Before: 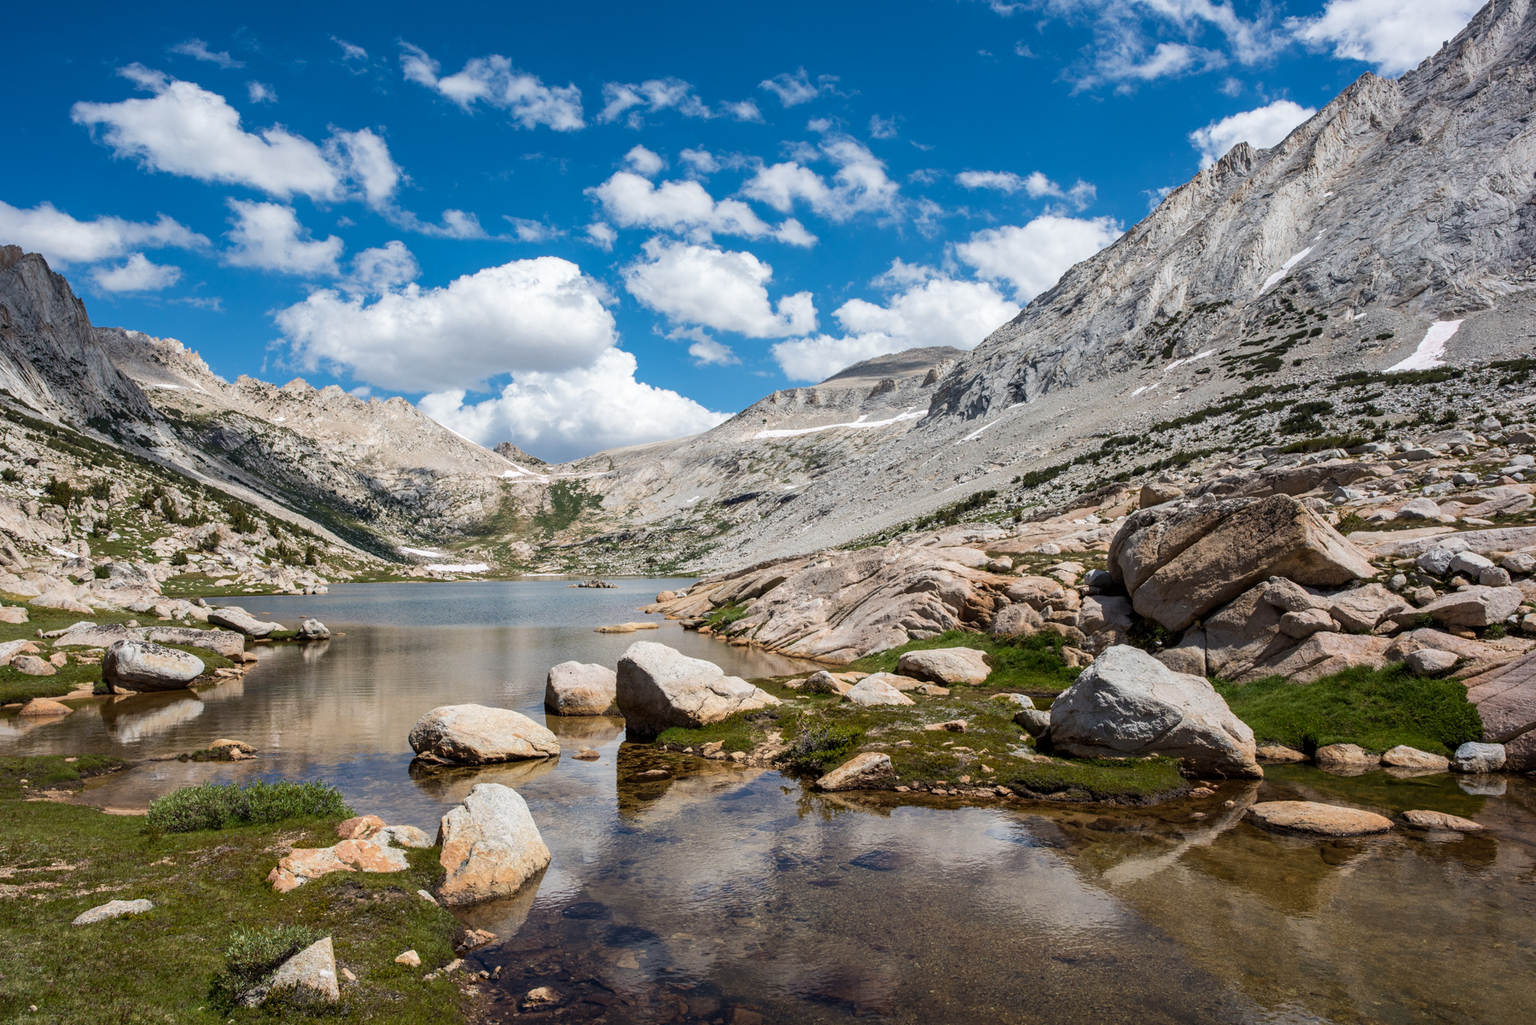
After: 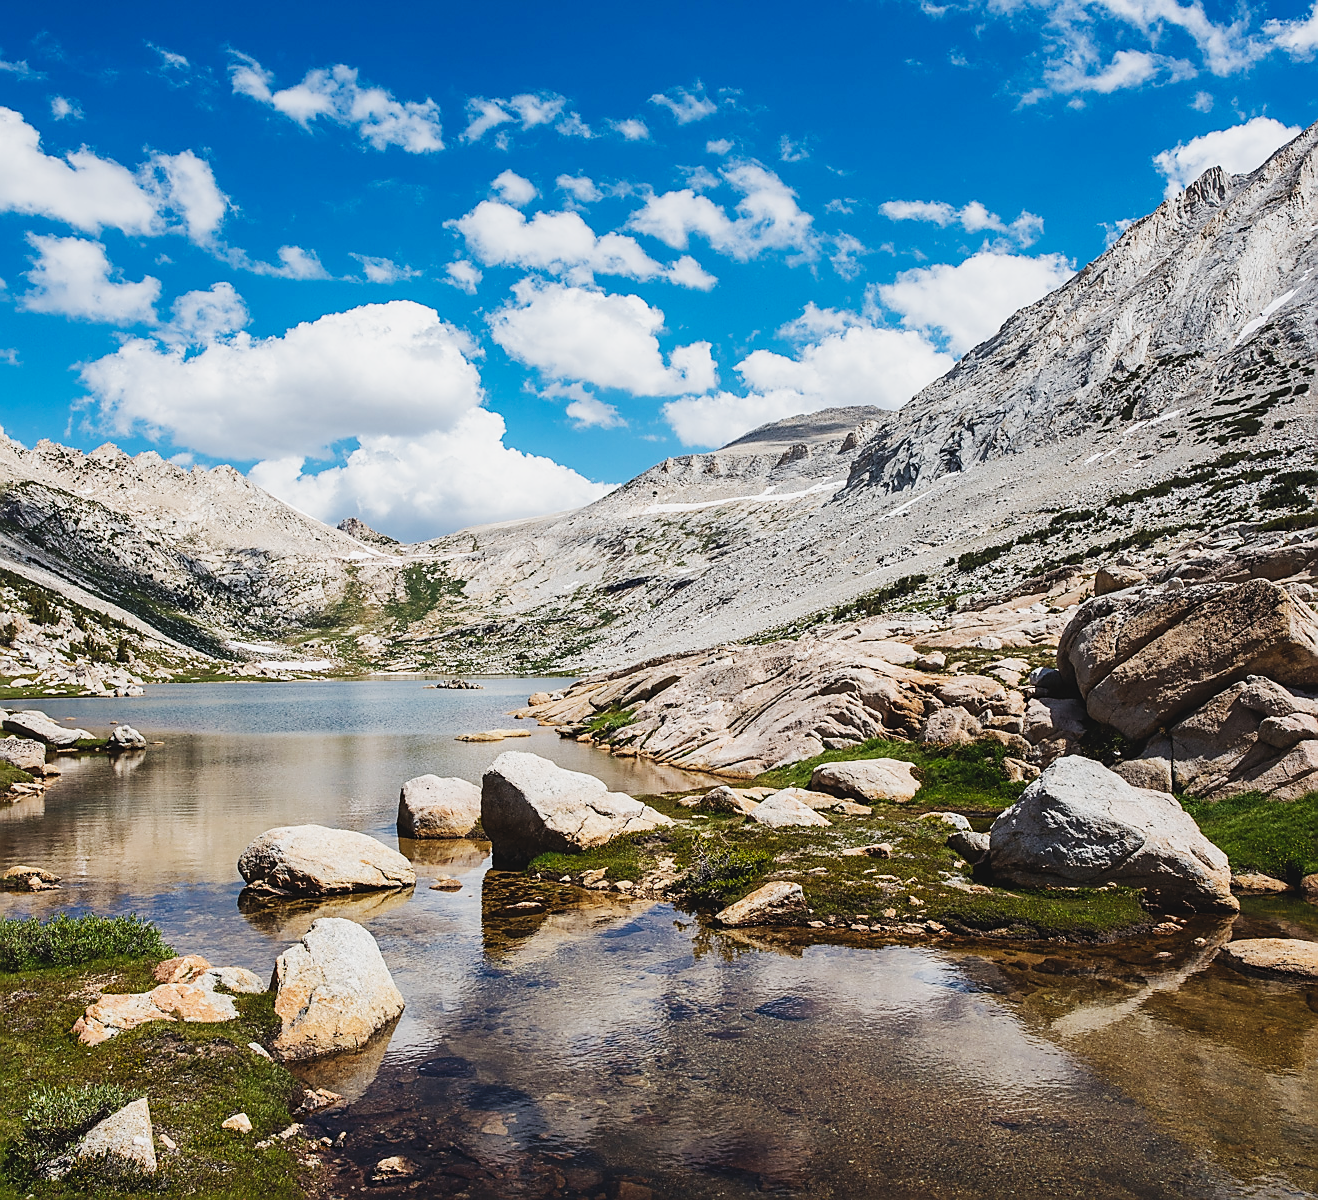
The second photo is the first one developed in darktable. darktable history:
crop: left 13.443%, right 13.31%
exposure: black level correction -0.016, exposure -1.018 EV, compensate highlight preservation false
sharpen: radius 1.4, amount 1.25, threshold 0.7
base curve: curves: ch0 [(0, 0.003) (0.001, 0.002) (0.006, 0.004) (0.02, 0.022) (0.048, 0.086) (0.094, 0.234) (0.162, 0.431) (0.258, 0.629) (0.385, 0.8) (0.548, 0.918) (0.751, 0.988) (1, 1)], preserve colors none
tone equalizer: on, module defaults
